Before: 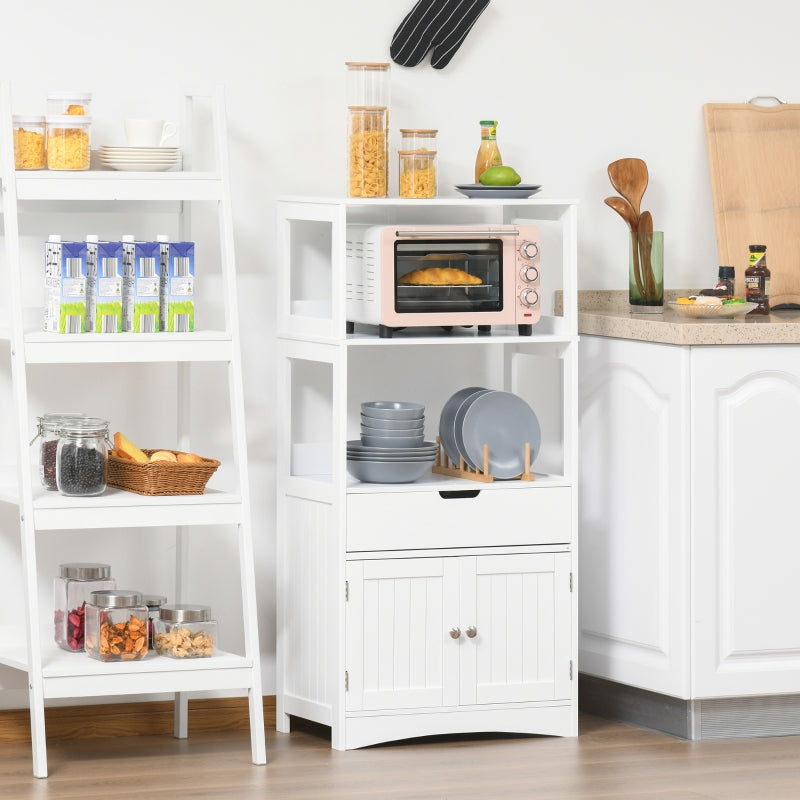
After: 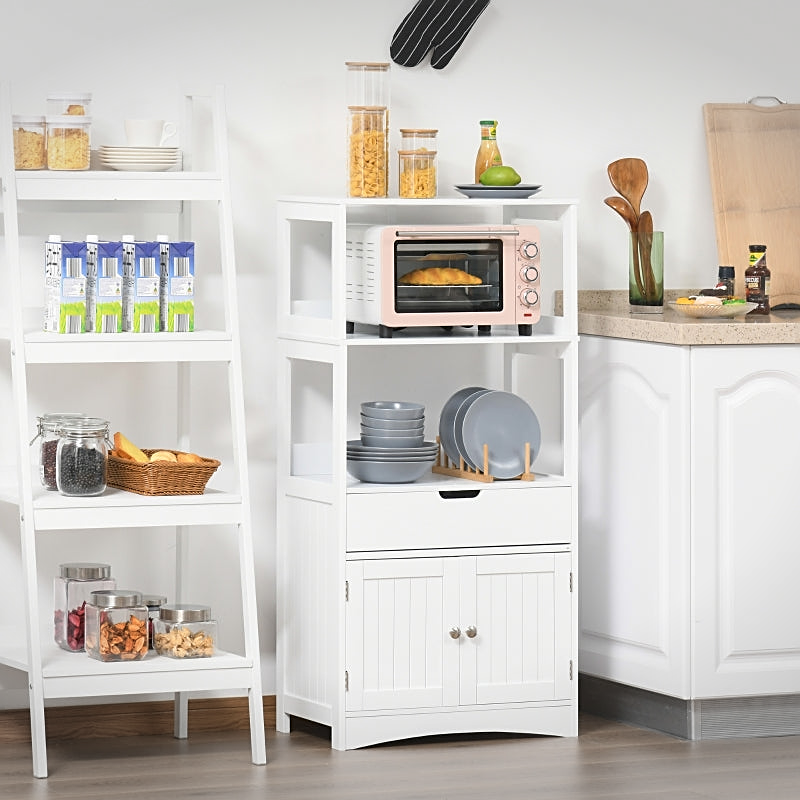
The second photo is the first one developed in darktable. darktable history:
sharpen: on, module defaults
vignetting: fall-off start 100%, brightness -0.282, width/height ratio 1.31
